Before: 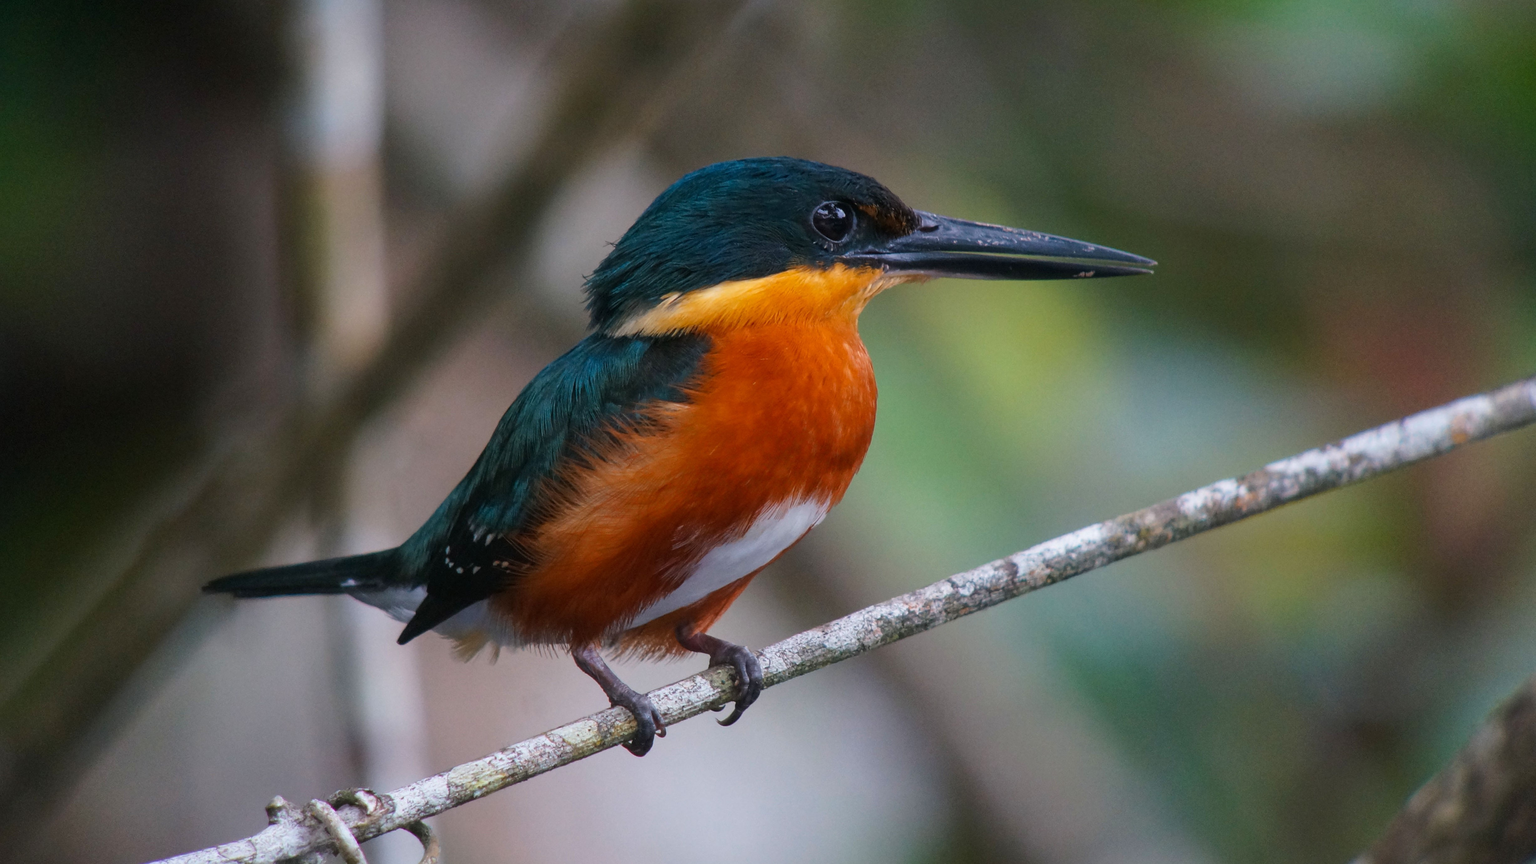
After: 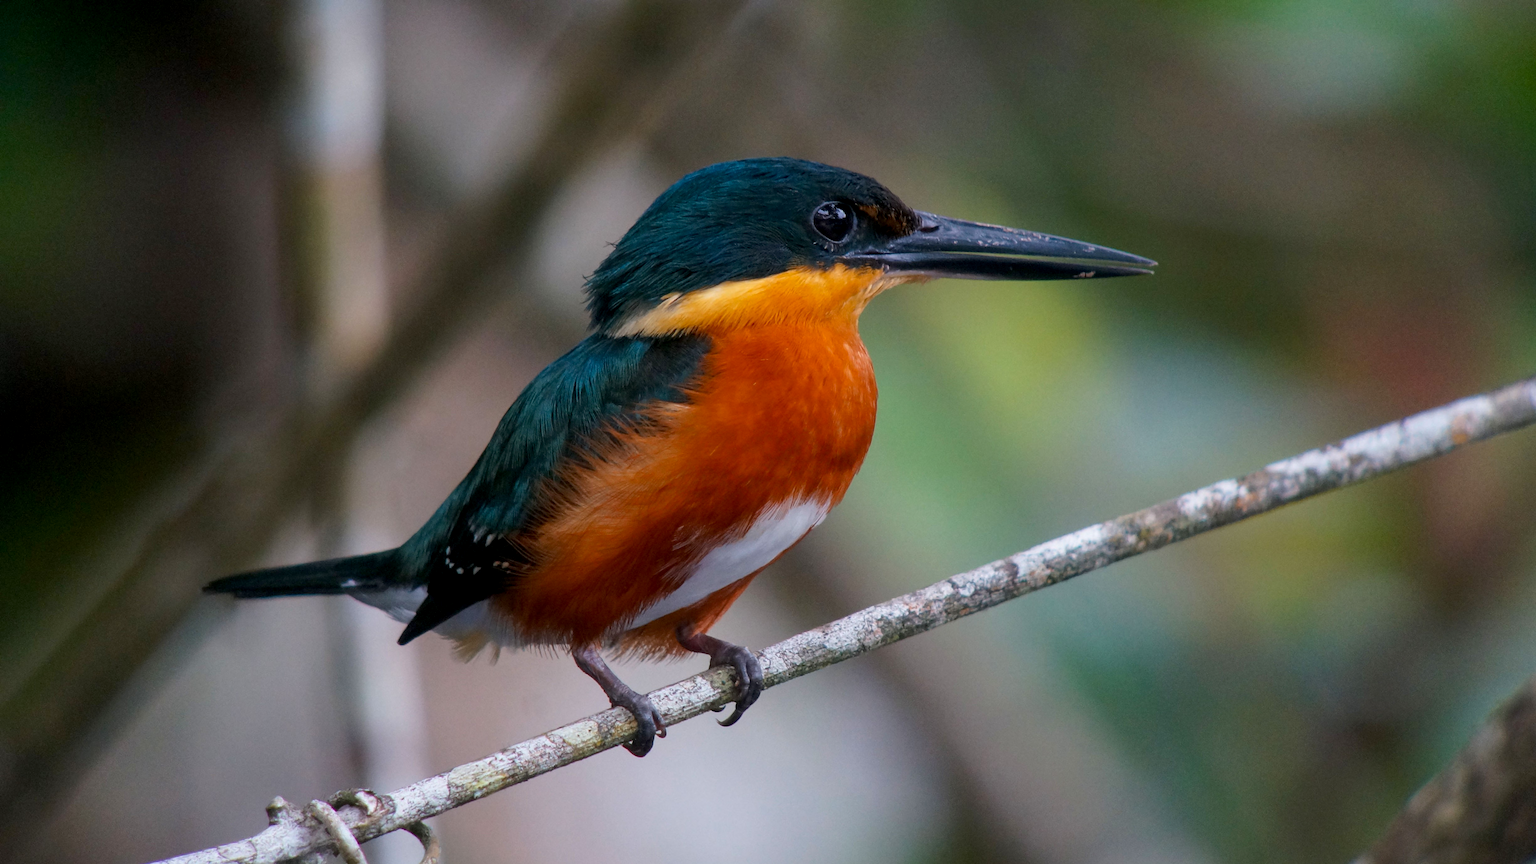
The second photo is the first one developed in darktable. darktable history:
exposure: black level correction 0.005, exposure 0.017 EV, compensate exposure bias true, compensate highlight preservation false
